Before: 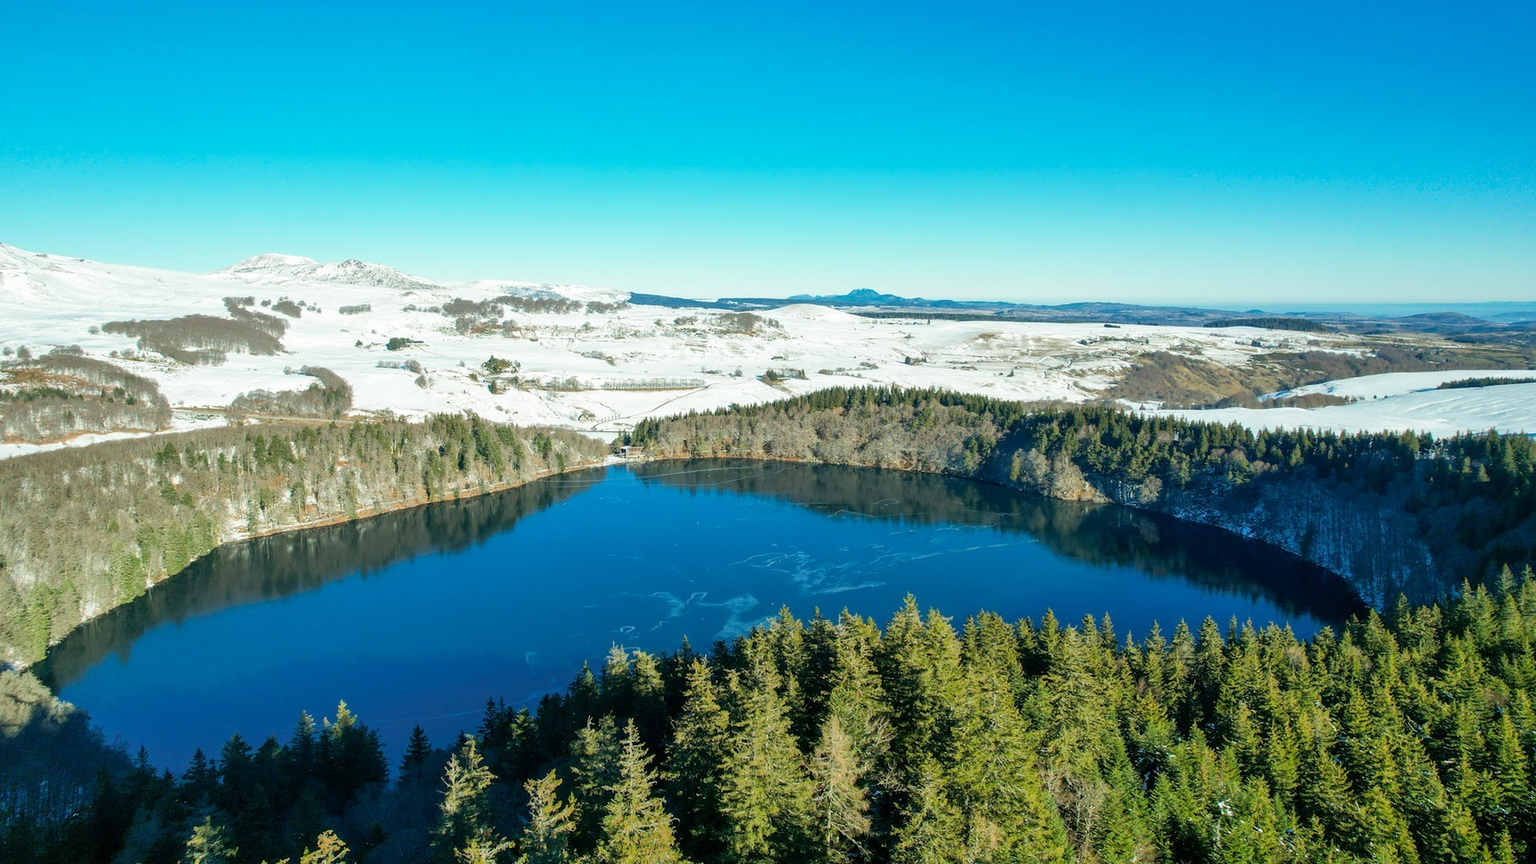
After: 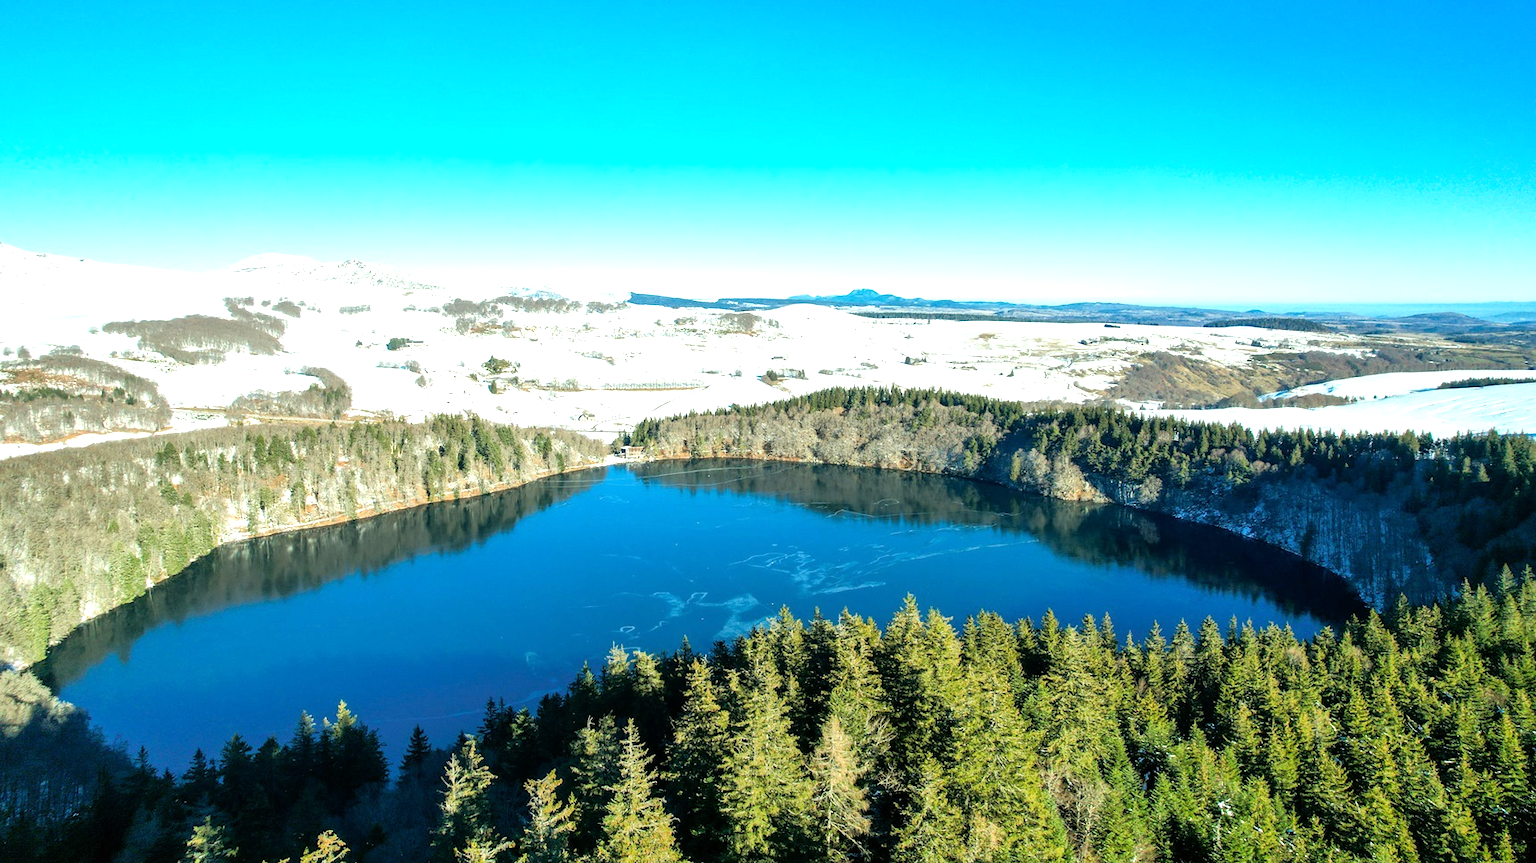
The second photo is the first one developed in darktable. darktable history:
tone equalizer: -8 EV -0.75 EV, -7 EV -0.676 EV, -6 EV -0.575 EV, -5 EV -0.409 EV, -3 EV 0.389 EV, -2 EV 0.6 EV, -1 EV 0.684 EV, +0 EV 0.748 EV
